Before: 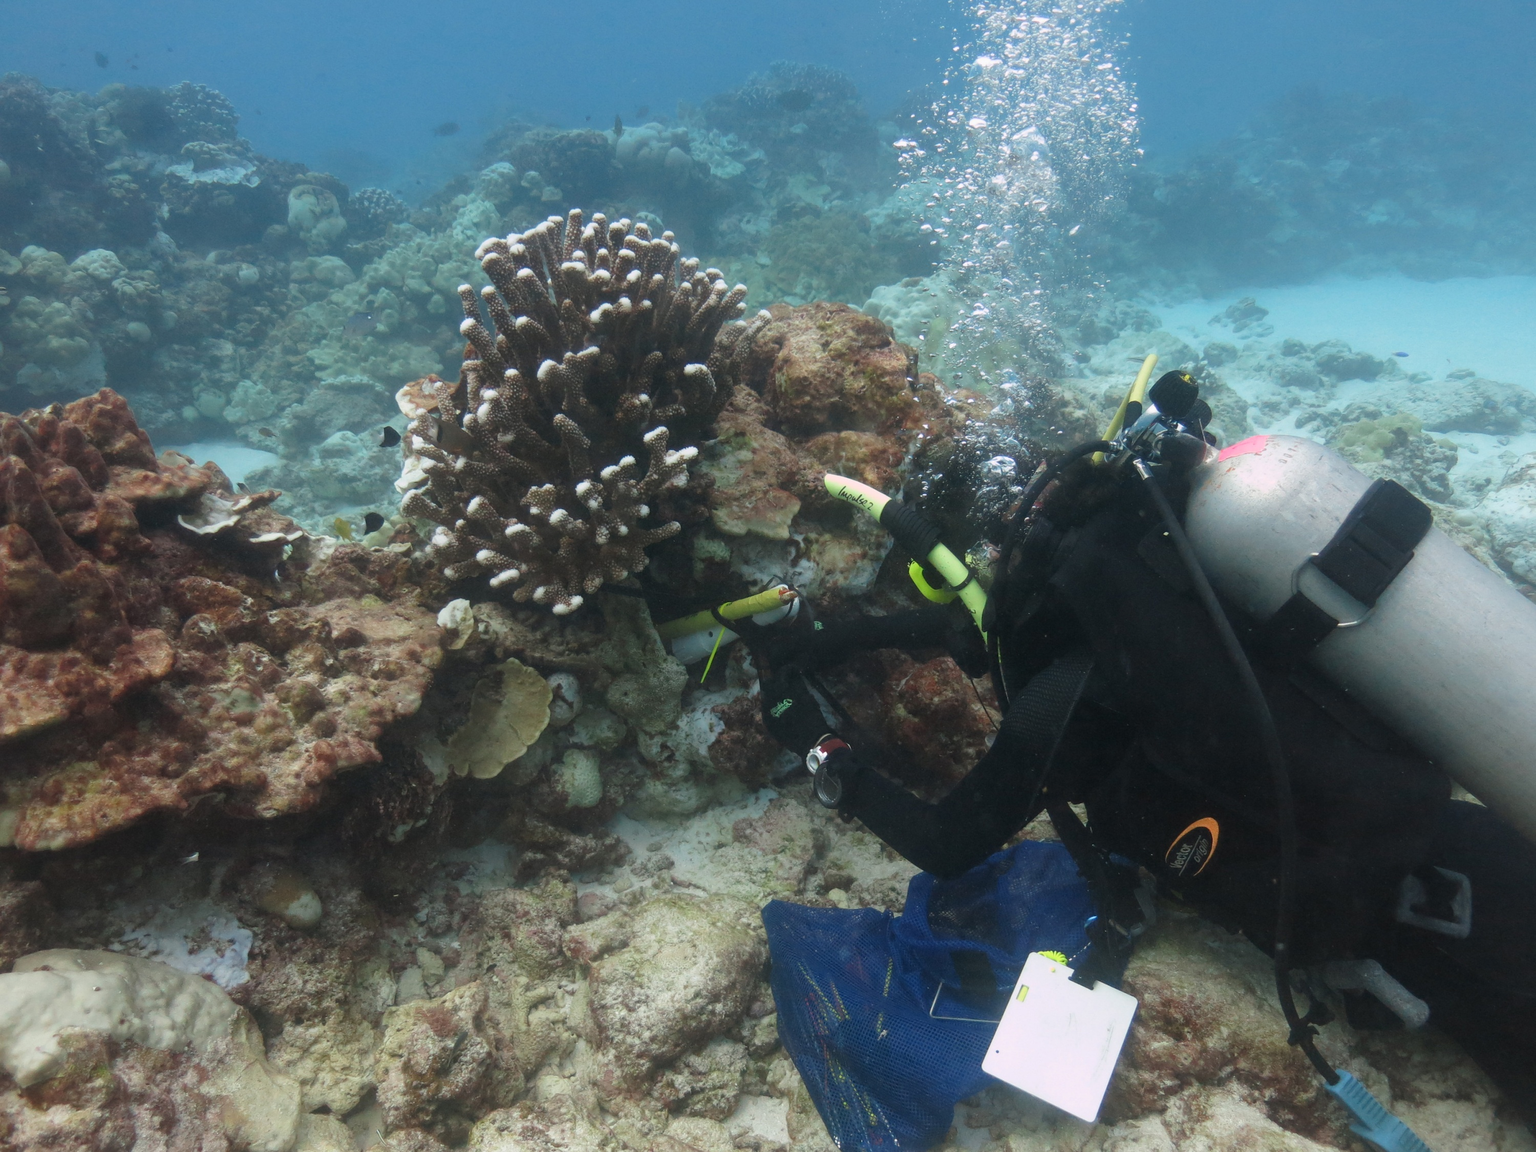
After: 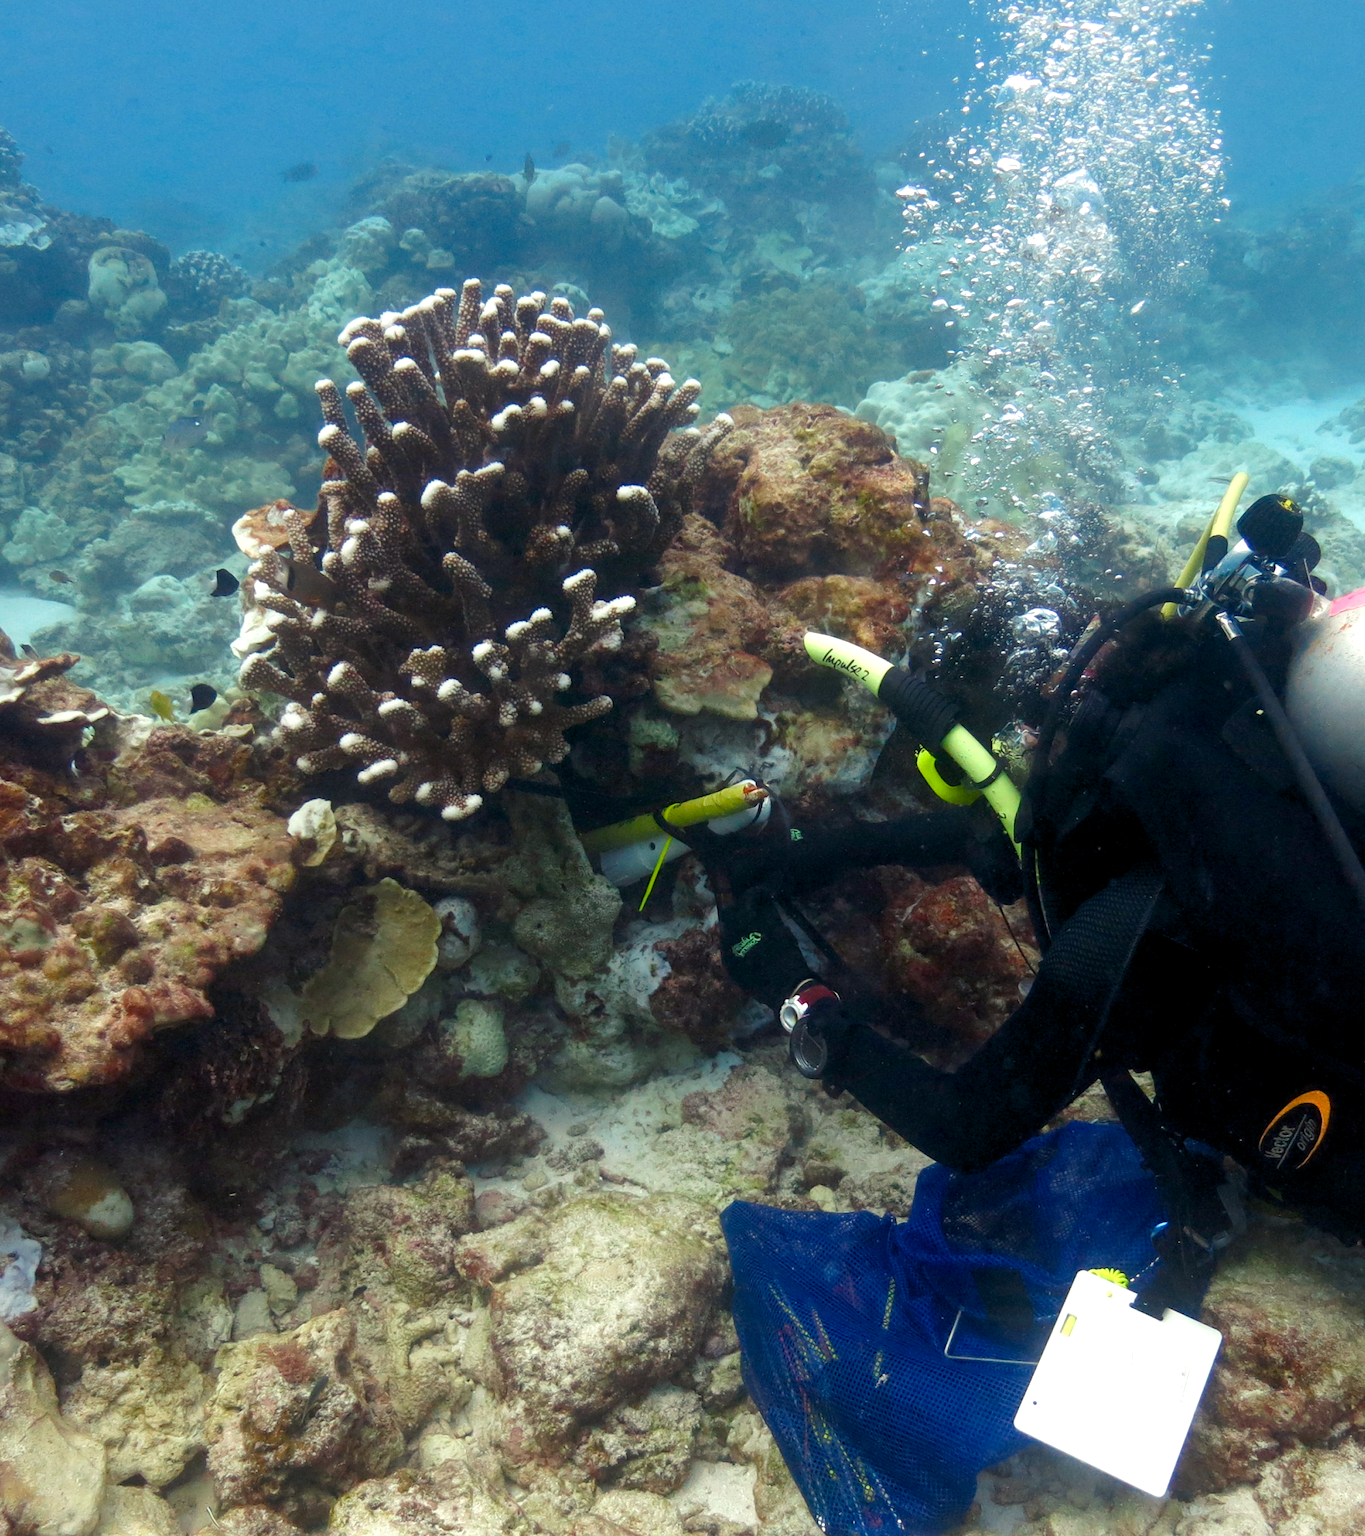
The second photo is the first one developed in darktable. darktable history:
crop and rotate: left 14.436%, right 18.898%
color balance rgb: shadows lift › luminance -21.66%, shadows lift › chroma 6.57%, shadows lift › hue 270°, power › chroma 0.68%, power › hue 60°, highlights gain › luminance 6.08%, highlights gain › chroma 1.33%, highlights gain › hue 90°, global offset › luminance -0.87%, perceptual saturation grading › global saturation 26.86%, perceptual saturation grading › highlights -28.39%, perceptual saturation grading › mid-tones 15.22%, perceptual saturation grading › shadows 33.98%, perceptual brilliance grading › highlights 10%, perceptual brilliance grading › mid-tones 5%
